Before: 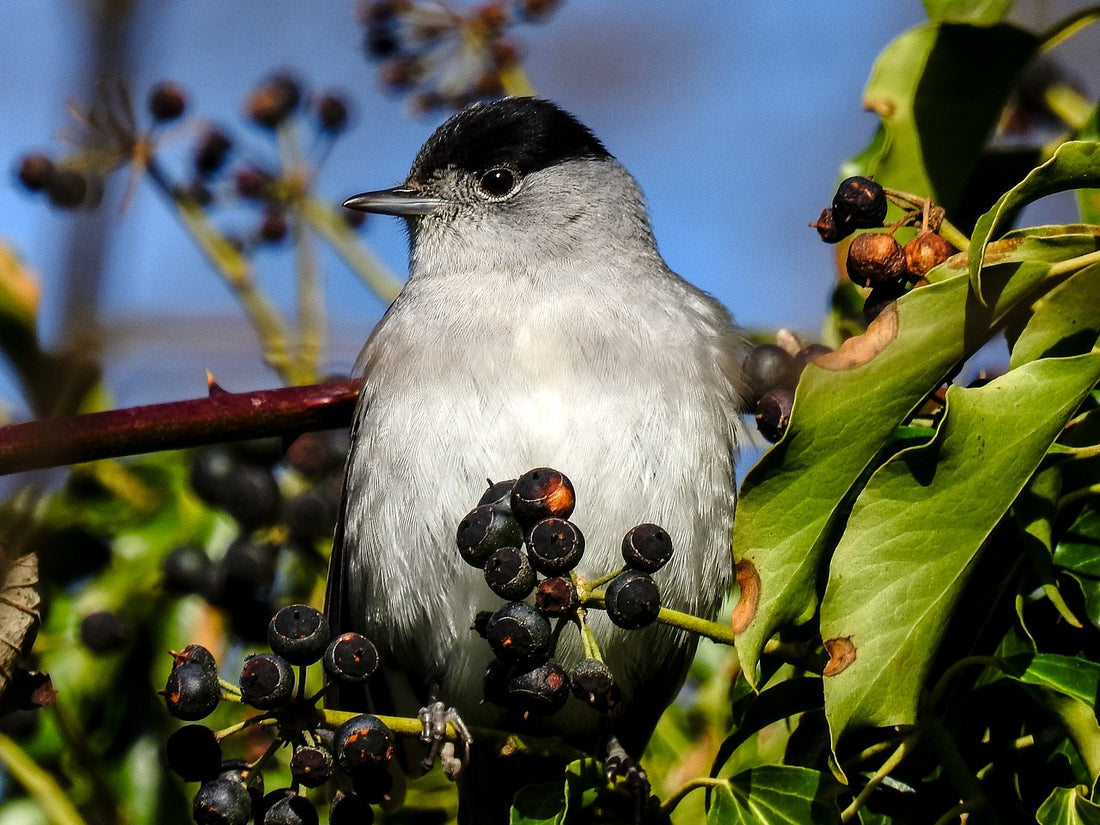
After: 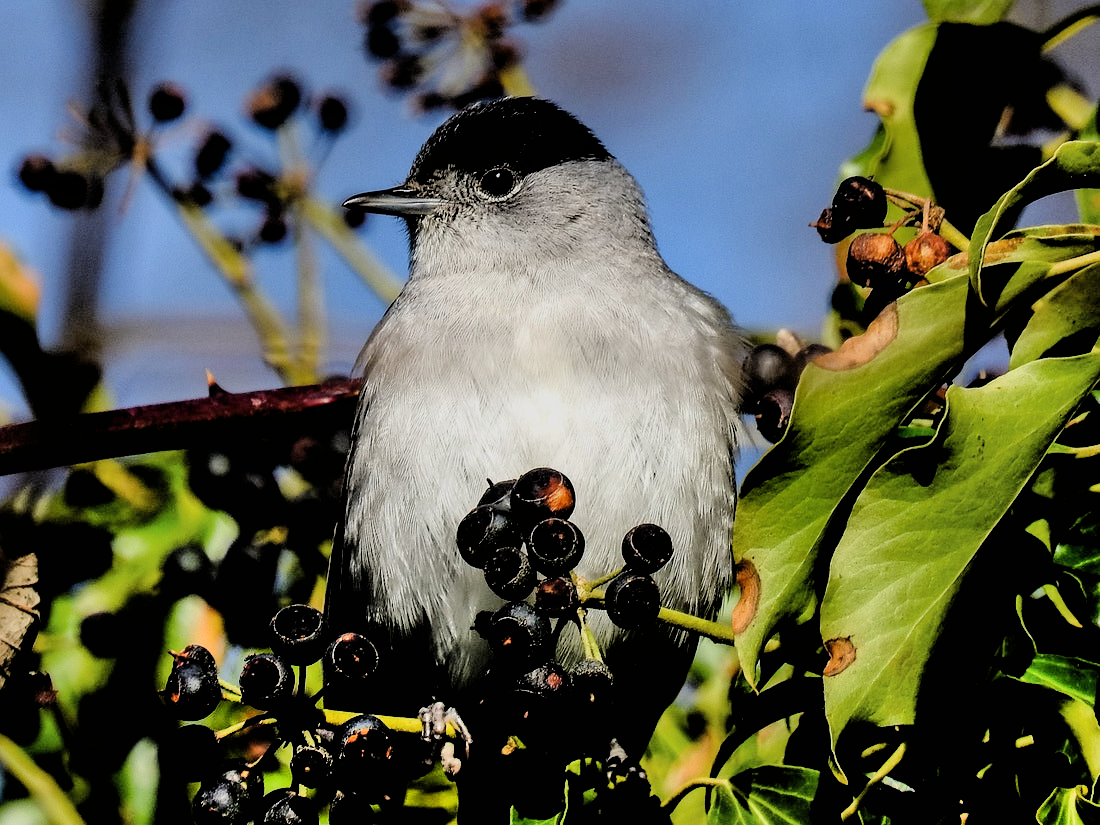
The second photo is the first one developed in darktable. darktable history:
shadows and highlights: soften with gaussian
filmic rgb: black relative exposure -3.31 EV, white relative exposure 3.45 EV, hardness 2.36, contrast 1.103
